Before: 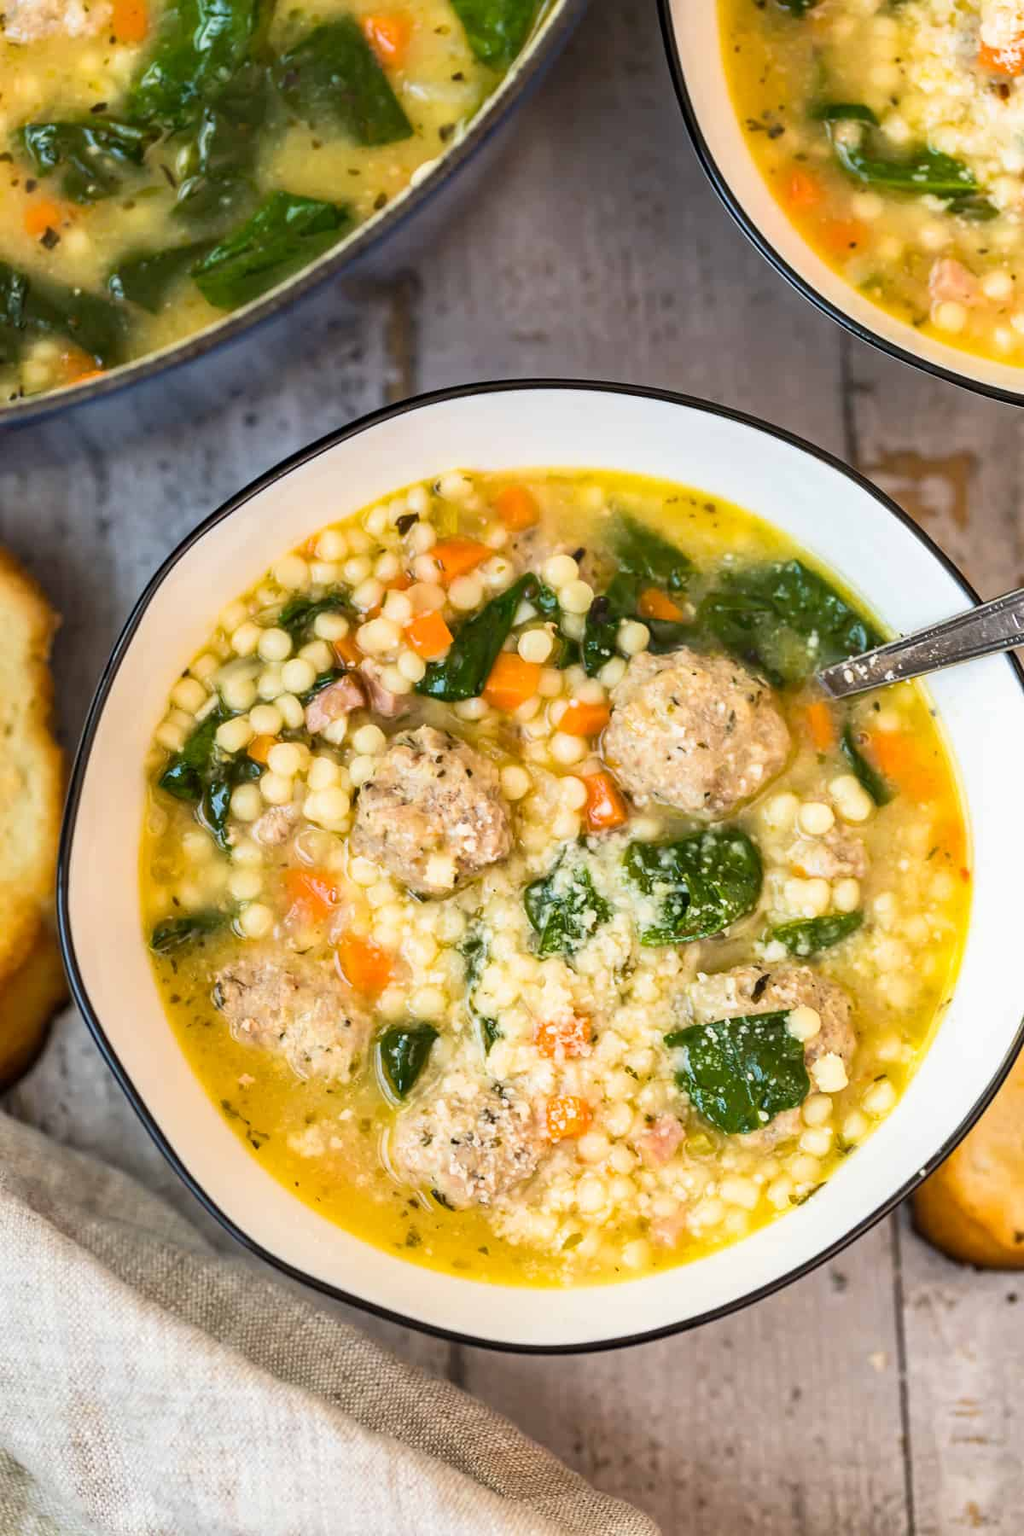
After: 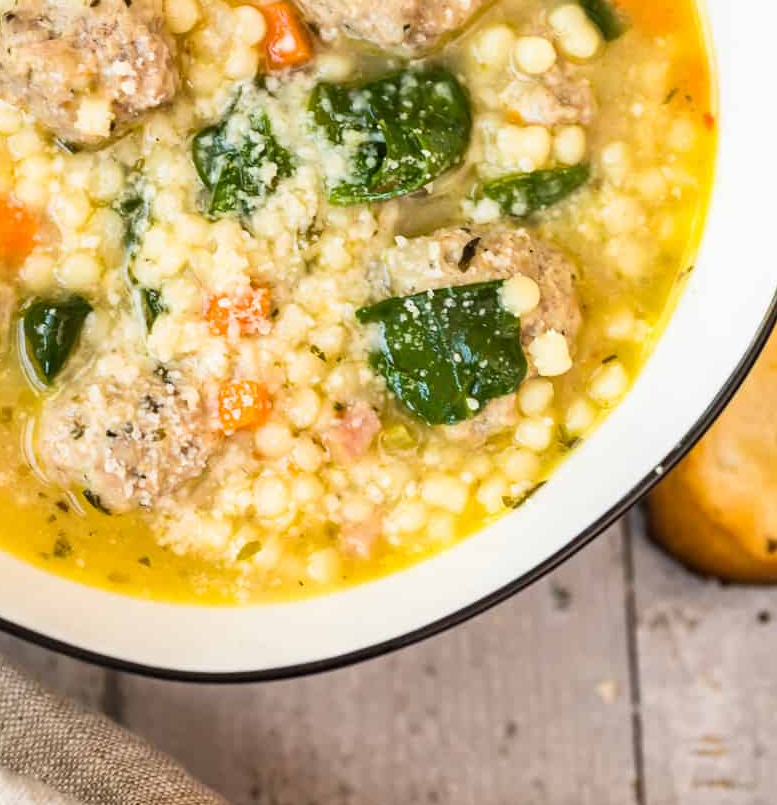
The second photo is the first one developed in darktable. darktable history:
crop and rotate: left 35.242%, top 50.267%, bottom 4.965%
